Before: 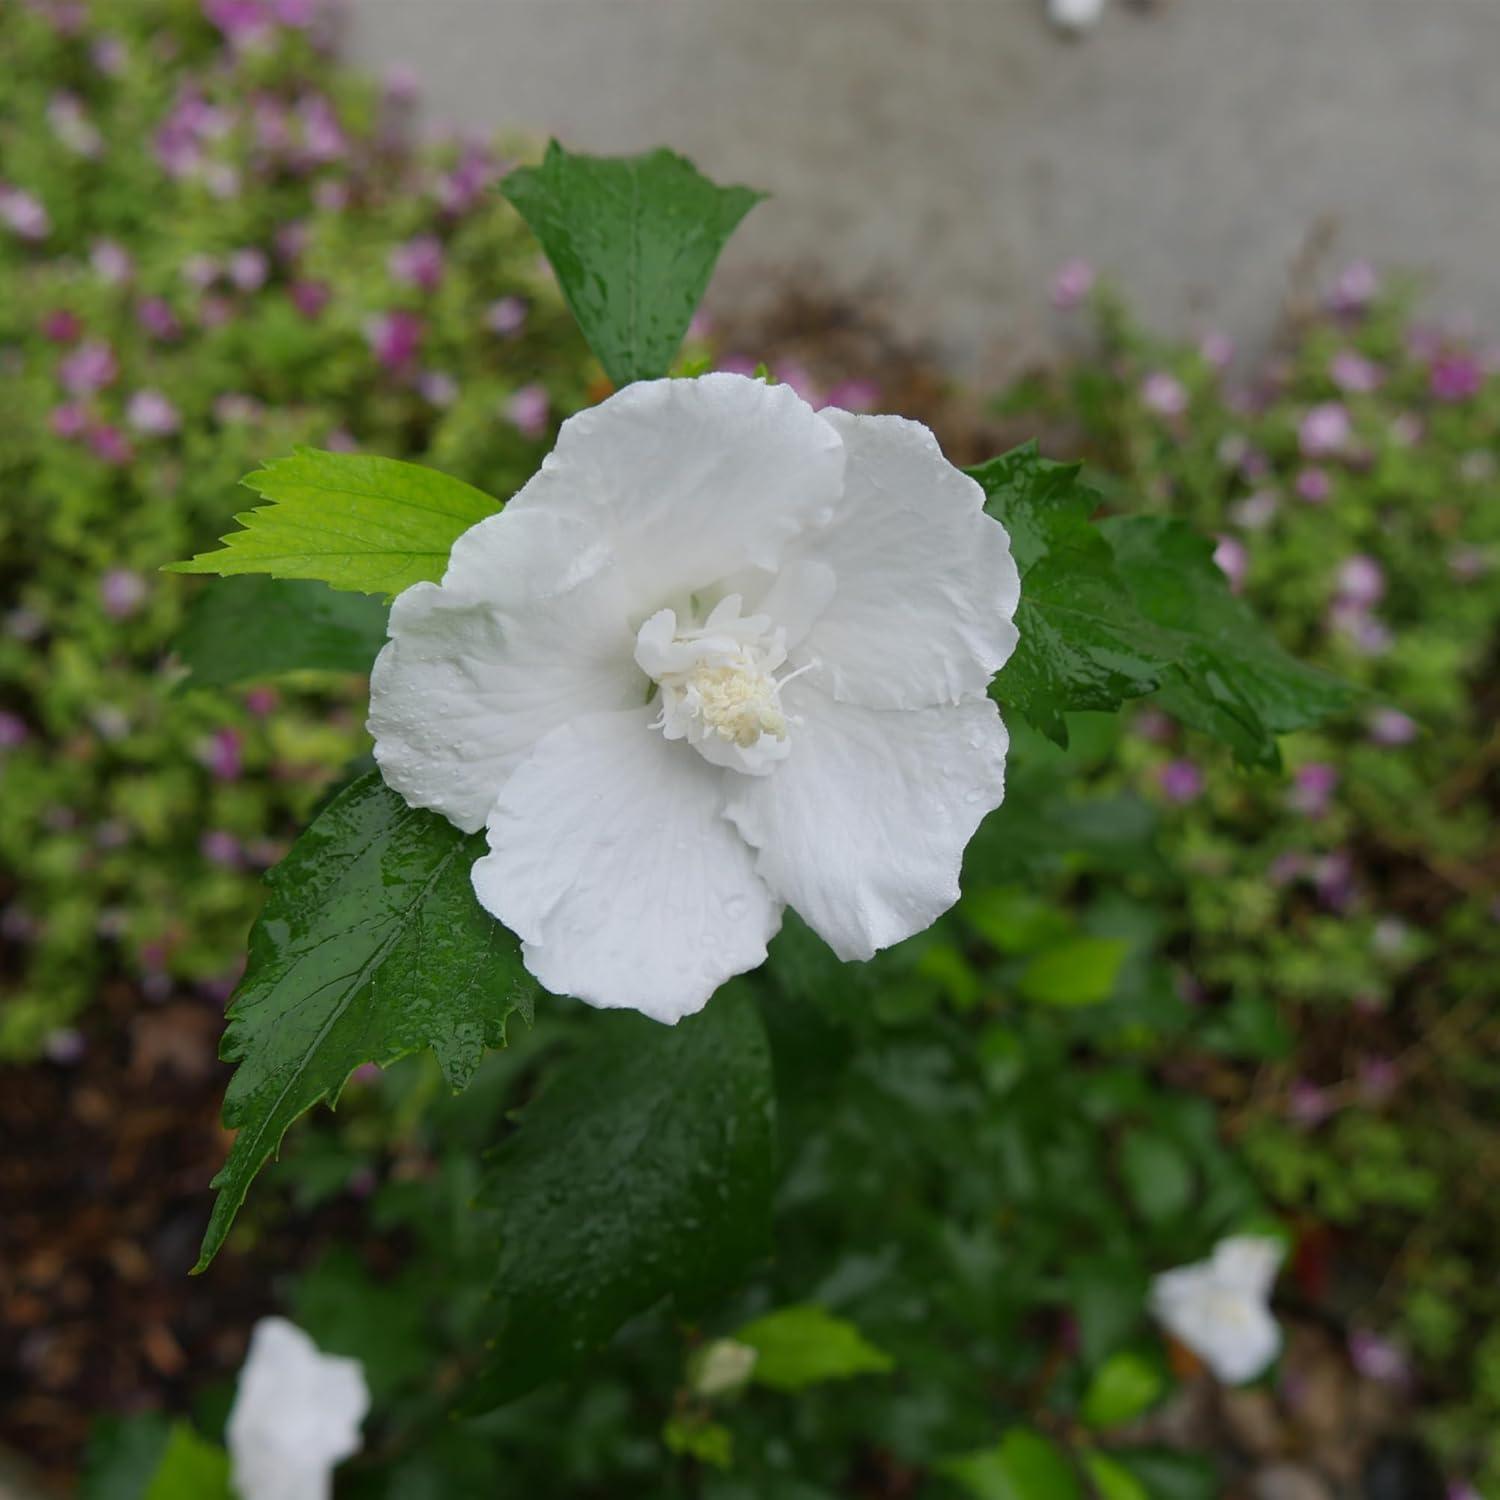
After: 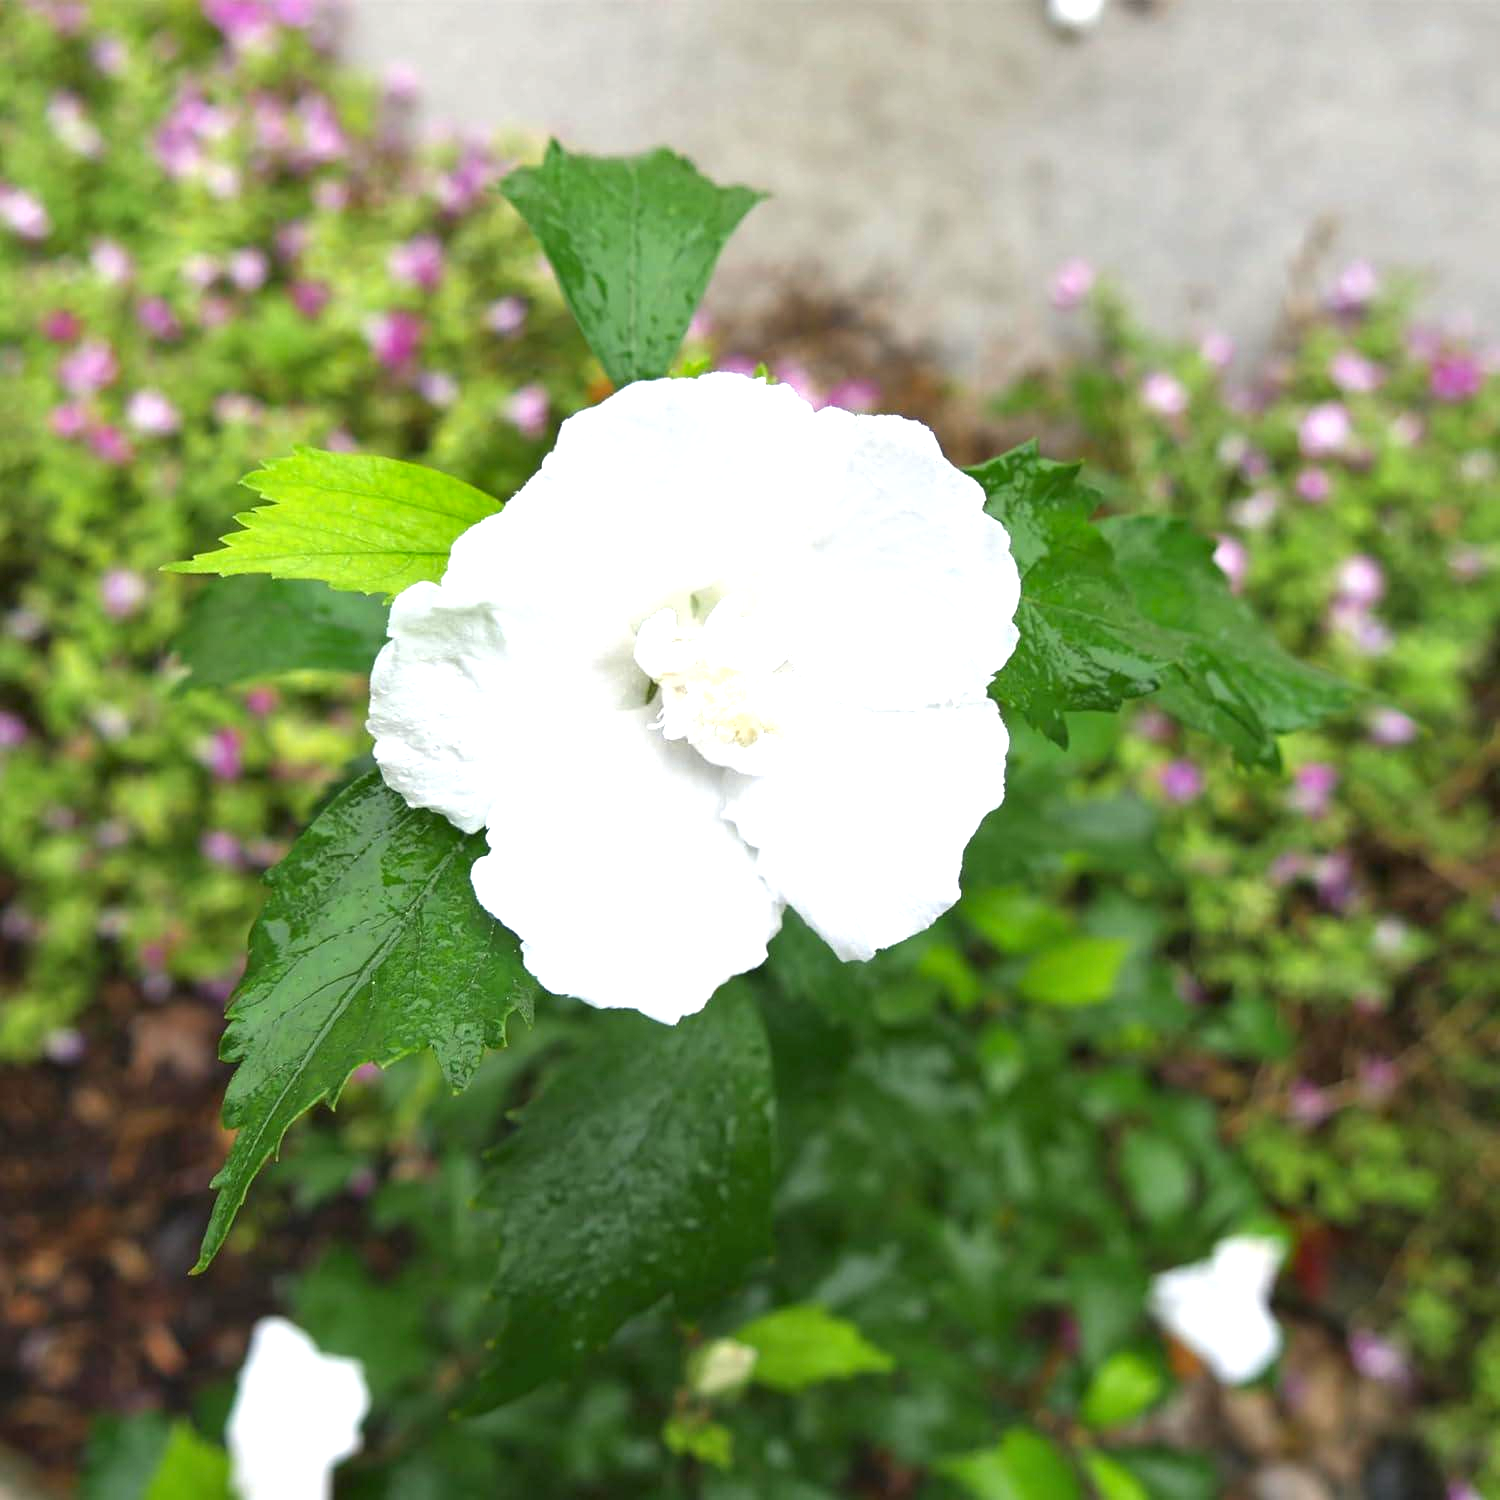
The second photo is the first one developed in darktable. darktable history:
exposure: black level correction 0, exposure 1.438 EV, compensate exposure bias true, compensate highlight preservation false
shadows and highlights: shadows 29.39, highlights -29.31, low approximation 0.01, soften with gaussian
